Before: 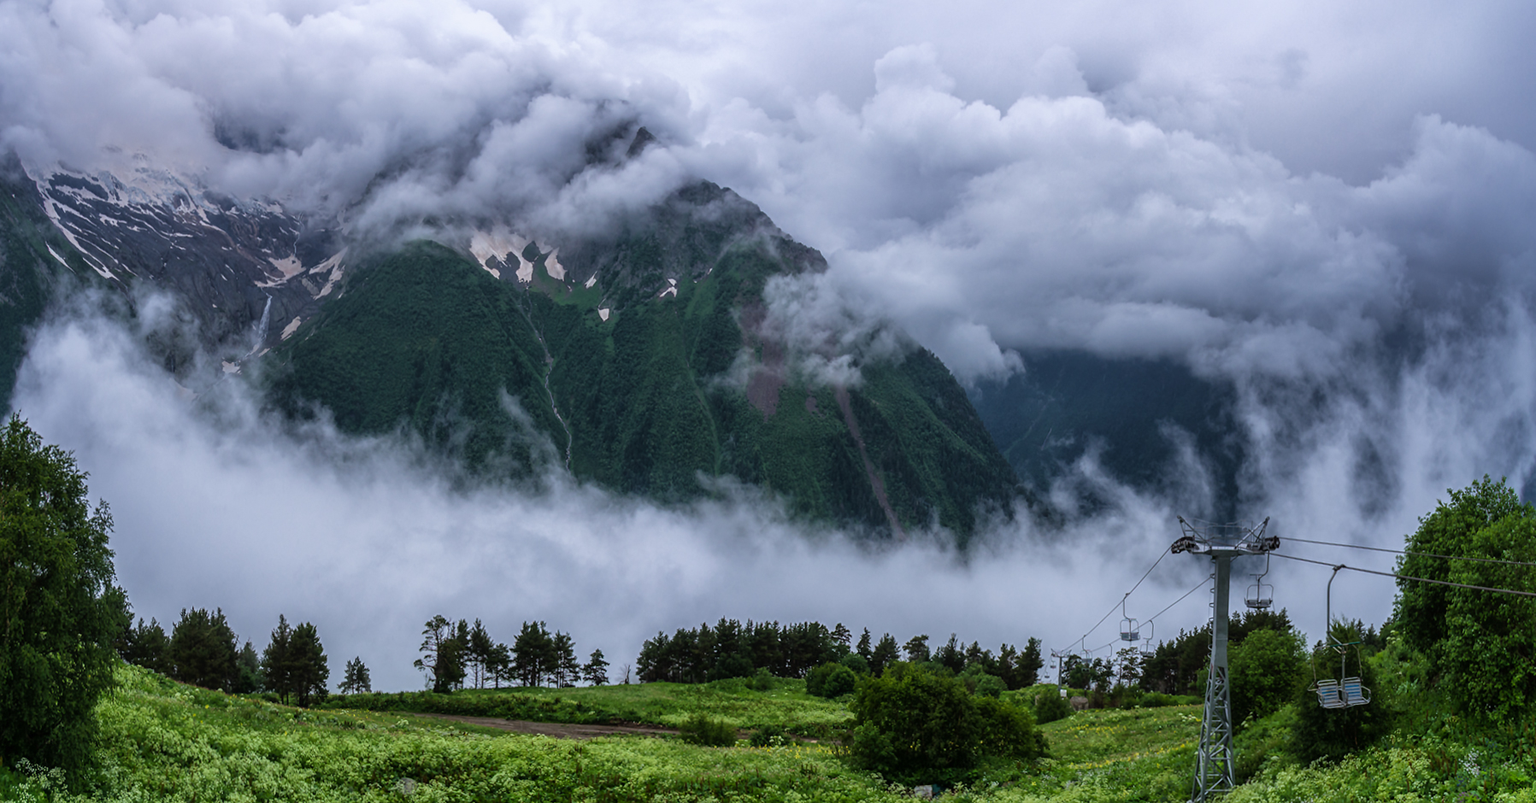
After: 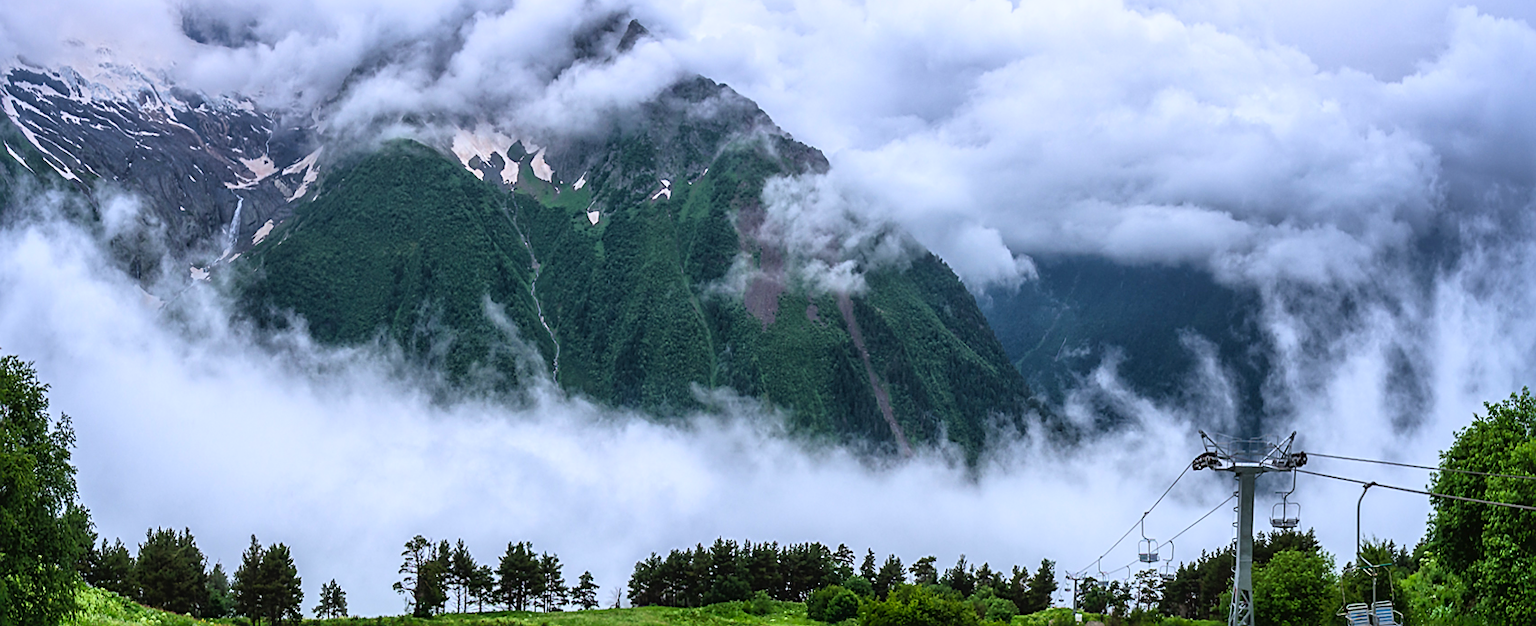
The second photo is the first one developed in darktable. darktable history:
tone curve: curves: ch0 [(0, 0) (0.003, 0.032) (0.011, 0.033) (0.025, 0.036) (0.044, 0.046) (0.069, 0.069) (0.1, 0.108) (0.136, 0.157) (0.177, 0.208) (0.224, 0.256) (0.277, 0.313) (0.335, 0.379) (0.399, 0.444) (0.468, 0.514) (0.543, 0.595) (0.623, 0.687) (0.709, 0.772) (0.801, 0.854) (0.898, 0.933) (1, 1)], color space Lab, linked channels, preserve colors none
contrast brightness saturation: contrast 0.204, brightness 0.165, saturation 0.223
local contrast: mode bilateral grid, contrast 20, coarseness 50, detail 119%, midtone range 0.2
sharpen: on, module defaults
crop and rotate: left 2.764%, top 13.522%, right 2.521%, bottom 12.609%
